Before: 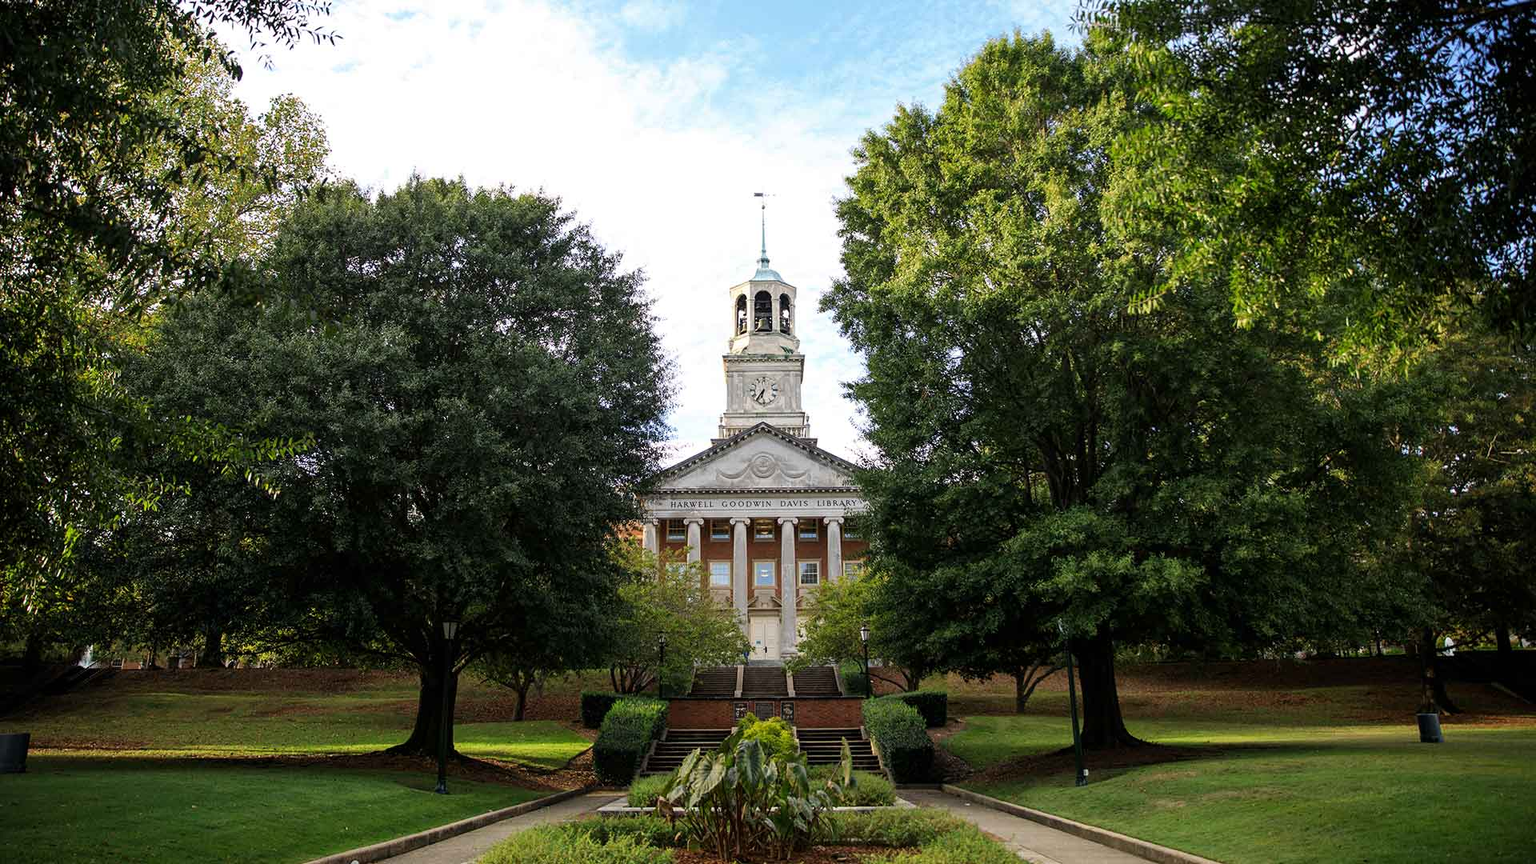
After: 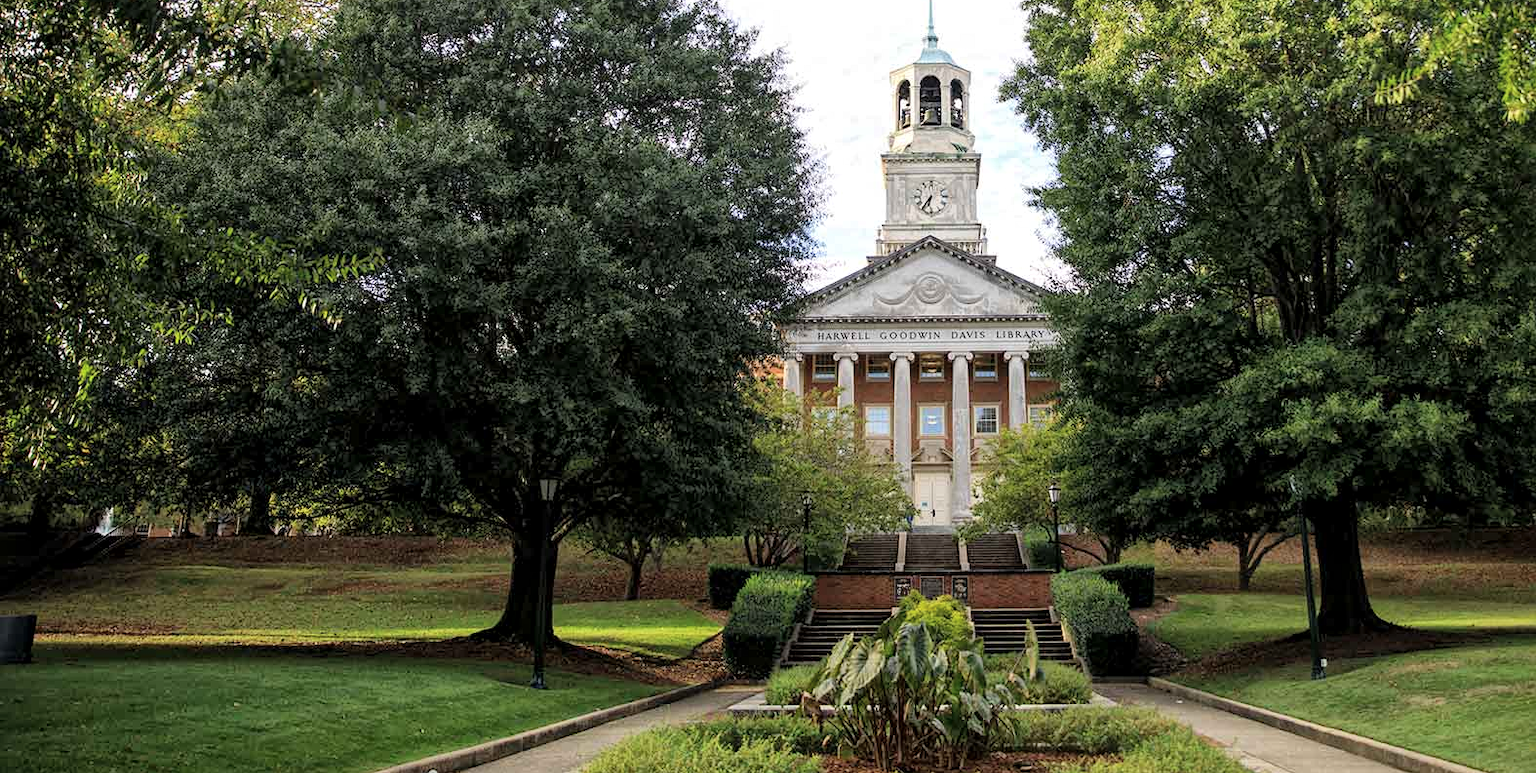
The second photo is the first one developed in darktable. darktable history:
crop: top 26.531%, right 17.959%
global tonemap: drago (1, 100), detail 1
